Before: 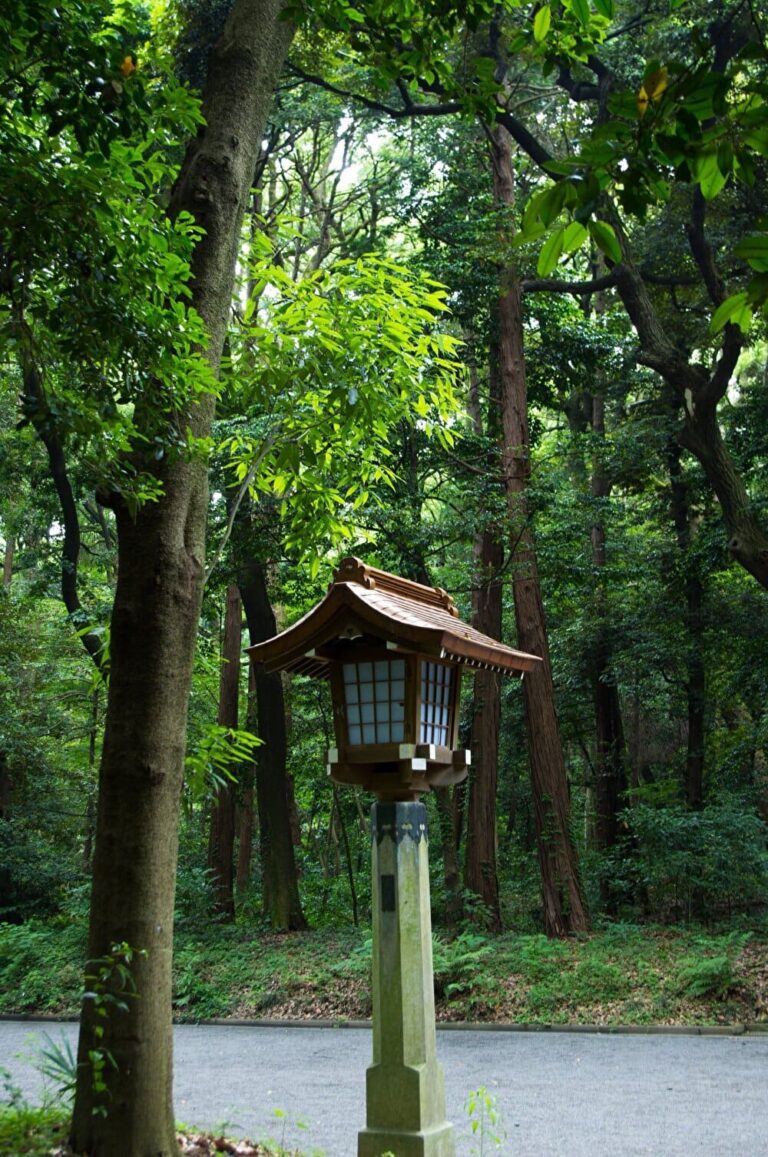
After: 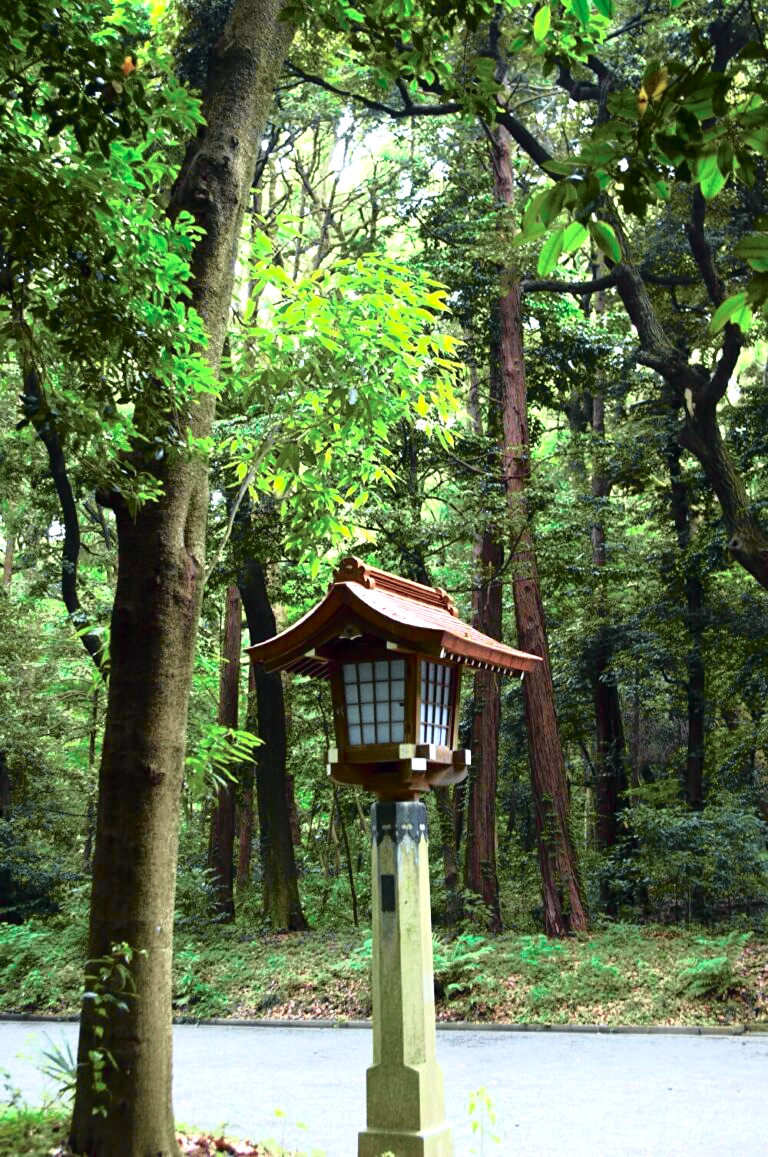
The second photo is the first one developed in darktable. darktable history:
exposure: black level correction 0, exposure 0.95 EV, compensate exposure bias true, compensate highlight preservation false
tone curve: curves: ch0 [(0, 0) (0.105, 0.068) (0.195, 0.162) (0.283, 0.283) (0.384, 0.404) (0.485, 0.531) (0.638, 0.681) (0.795, 0.879) (1, 0.977)]; ch1 [(0, 0) (0.161, 0.092) (0.35, 0.33) (0.379, 0.401) (0.456, 0.469) (0.498, 0.506) (0.521, 0.549) (0.58, 0.624) (0.635, 0.671) (1, 1)]; ch2 [(0, 0) (0.371, 0.362) (0.437, 0.437) (0.483, 0.484) (0.53, 0.515) (0.56, 0.58) (0.622, 0.606) (1, 1)], color space Lab, independent channels, preserve colors none
